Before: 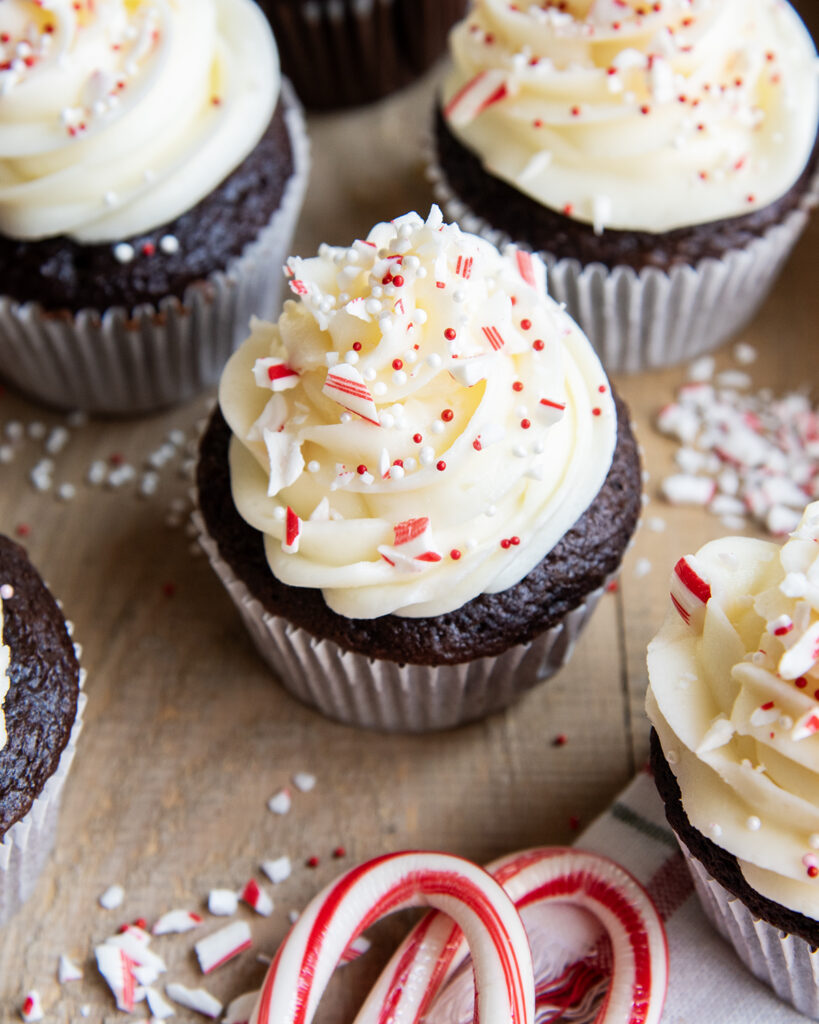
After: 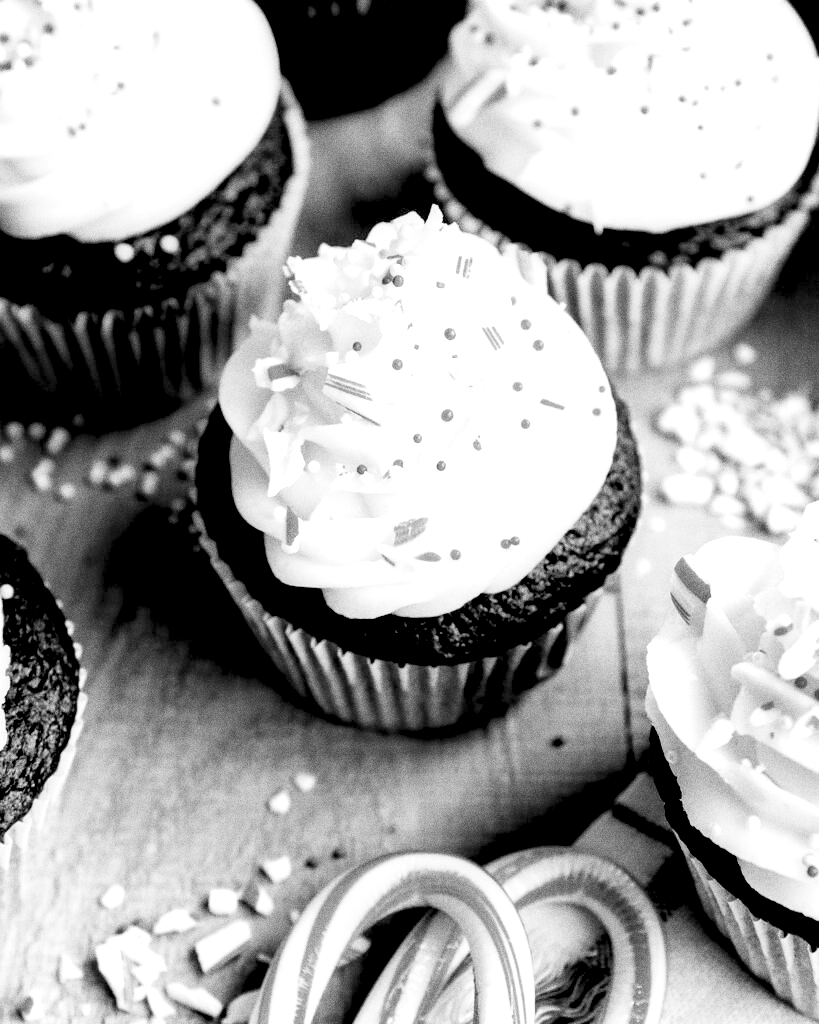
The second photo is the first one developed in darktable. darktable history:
monochrome: a 26.22, b 42.67, size 0.8
filmic rgb: black relative exposure -3.75 EV, white relative exposure 2.4 EV, dynamic range scaling -50%, hardness 3.42, latitude 30%, contrast 1.8
levels: black 3.83%, white 90.64%, levels [0.044, 0.416, 0.908]
color correction: highlights a* 10.32, highlights b* 14.66, shadows a* -9.59, shadows b* -15.02
grain: coarseness 0.09 ISO, strength 40%
